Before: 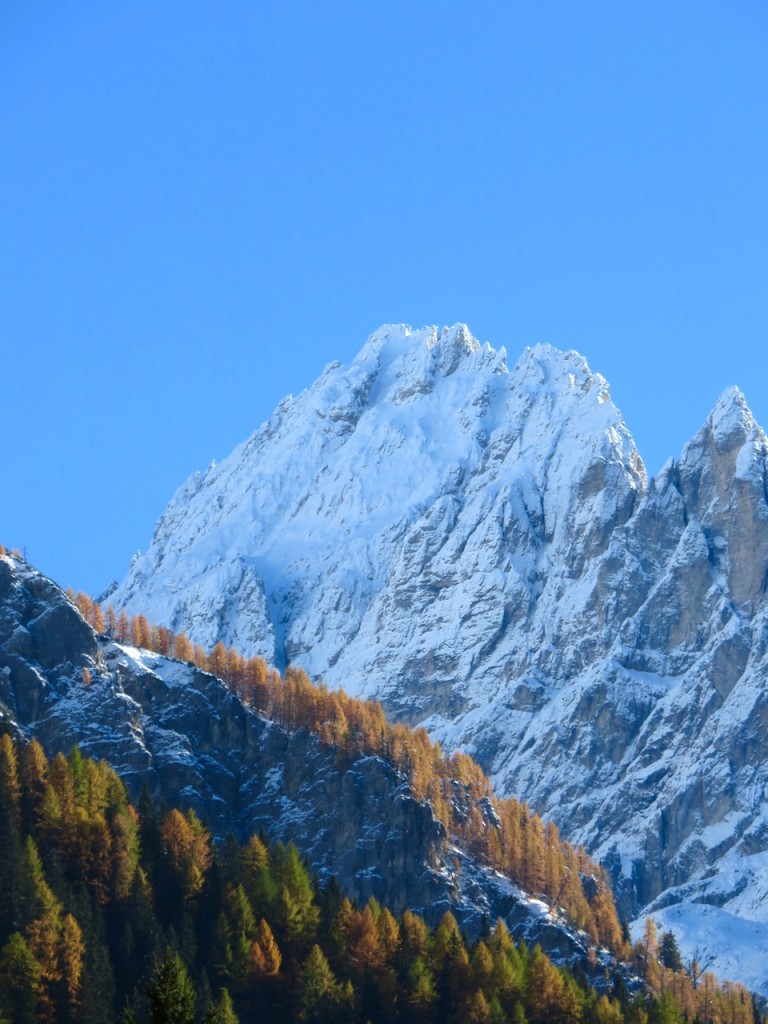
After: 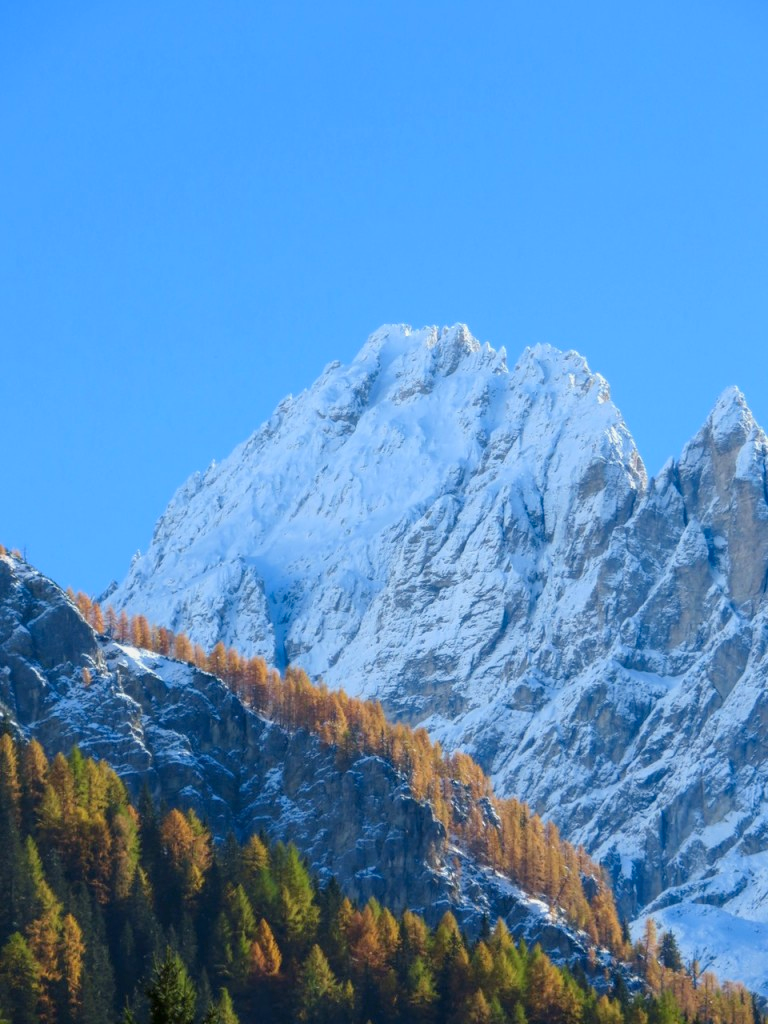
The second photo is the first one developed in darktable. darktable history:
color balance rgb: perceptual saturation grading › global saturation -0.31%, global vibrance -8%, contrast -13%, saturation formula JzAzBz (2021)
contrast brightness saturation: contrast 0.03, brightness 0.06, saturation 0.13
local contrast: on, module defaults
